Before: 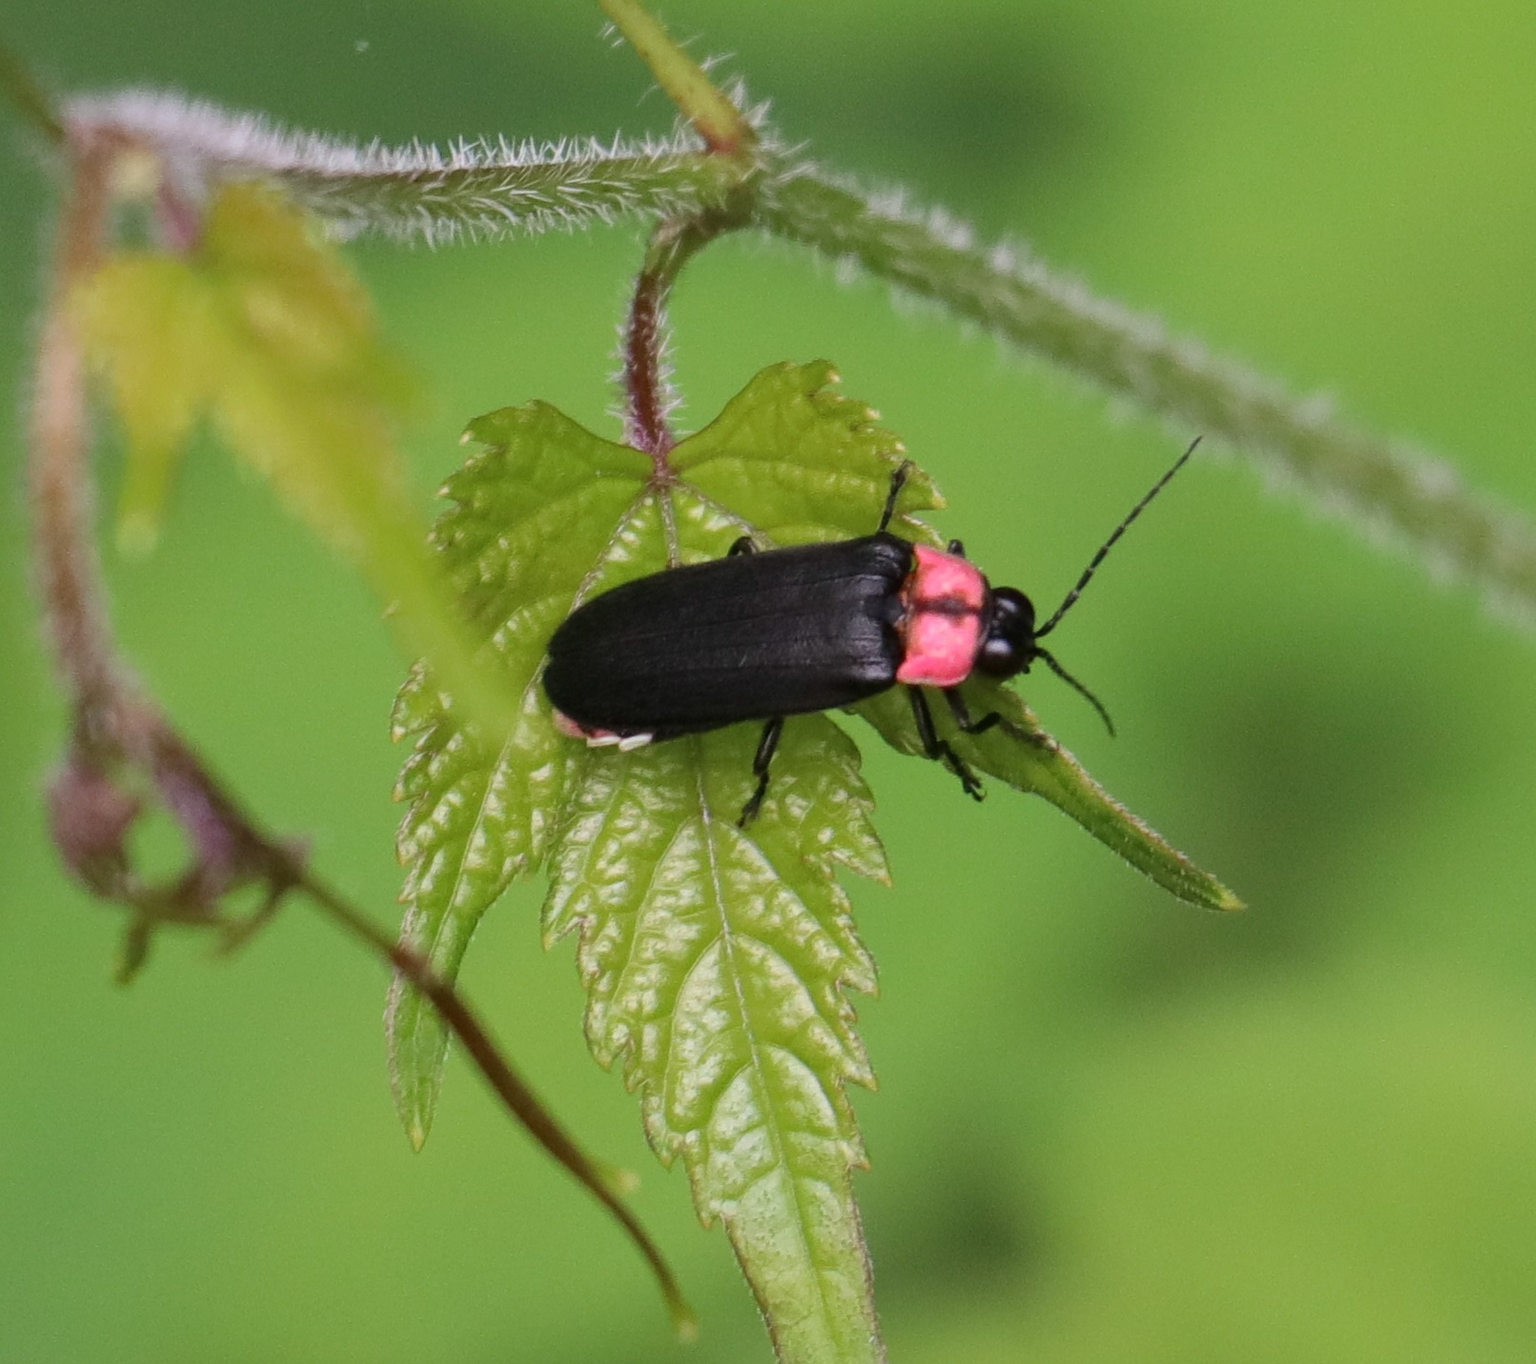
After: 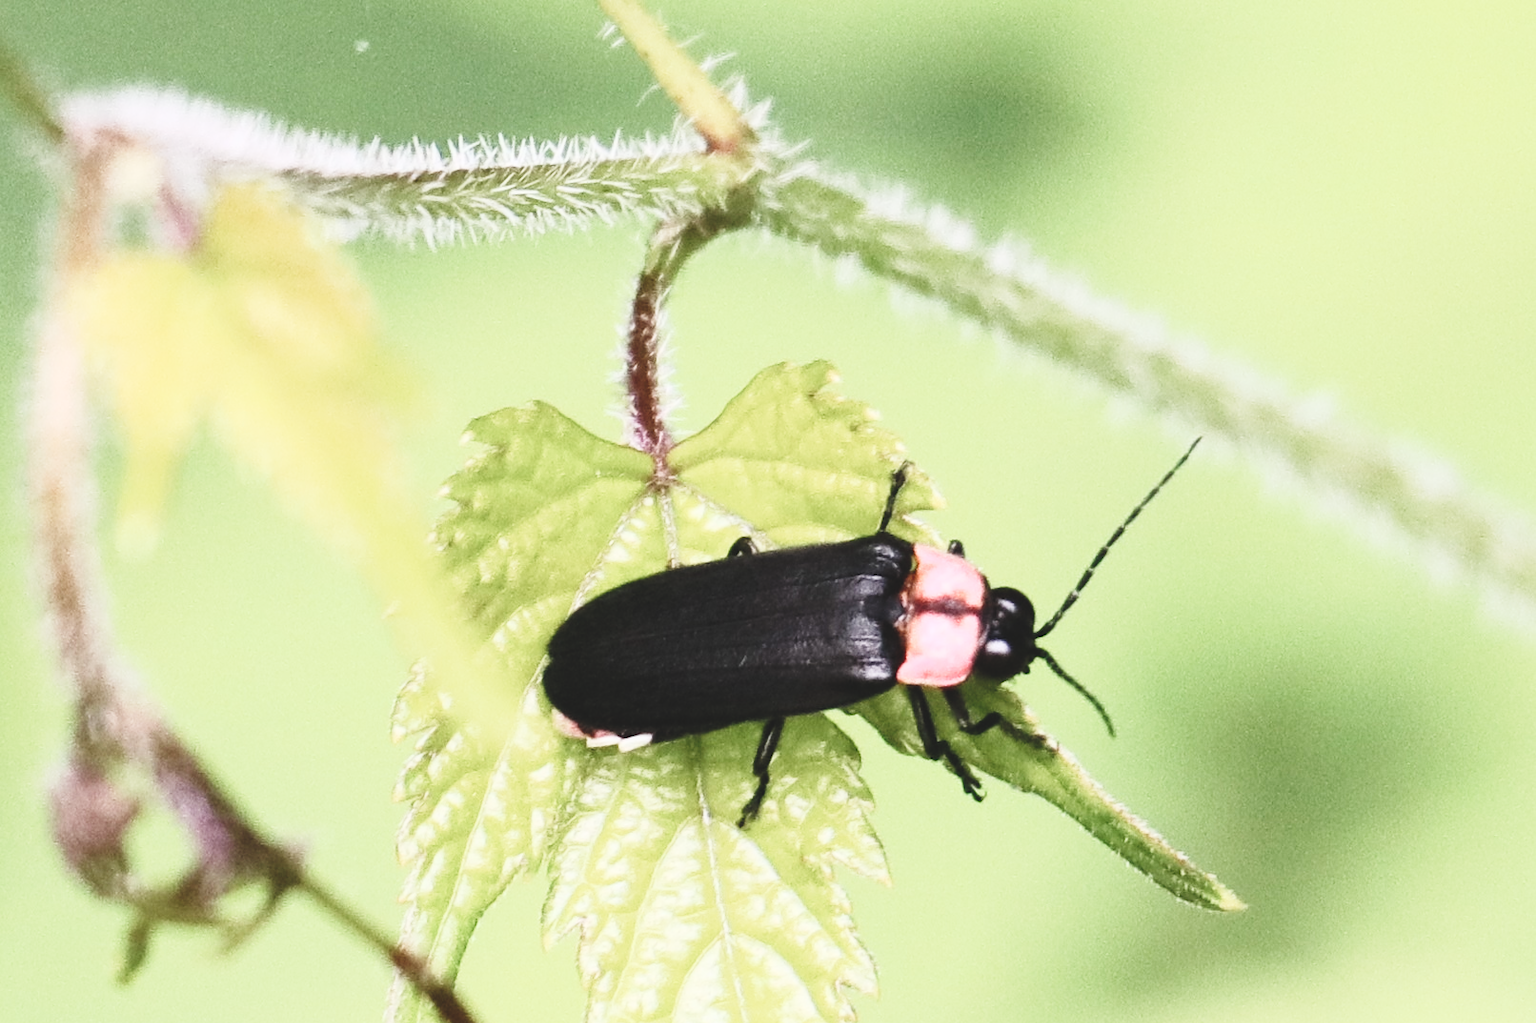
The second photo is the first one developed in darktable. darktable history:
tone curve: curves: ch0 [(0, 0) (0.003, 0.108) (0.011, 0.108) (0.025, 0.108) (0.044, 0.113) (0.069, 0.113) (0.1, 0.121) (0.136, 0.136) (0.177, 0.16) (0.224, 0.192) (0.277, 0.246) (0.335, 0.324) (0.399, 0.419) (0.468, 0.518) (0.543, 0.622) (0.623, 0.721) (0.709, 0.815) (0.801, 0.893) (0.898, 0.949) (1, 1)], preserve colors none
tone equalizer: on, module defaults
contrast brightness saturation: contrast 0.439, brightness 0.546, saturation -0.208
crop: bottom 24.984%
